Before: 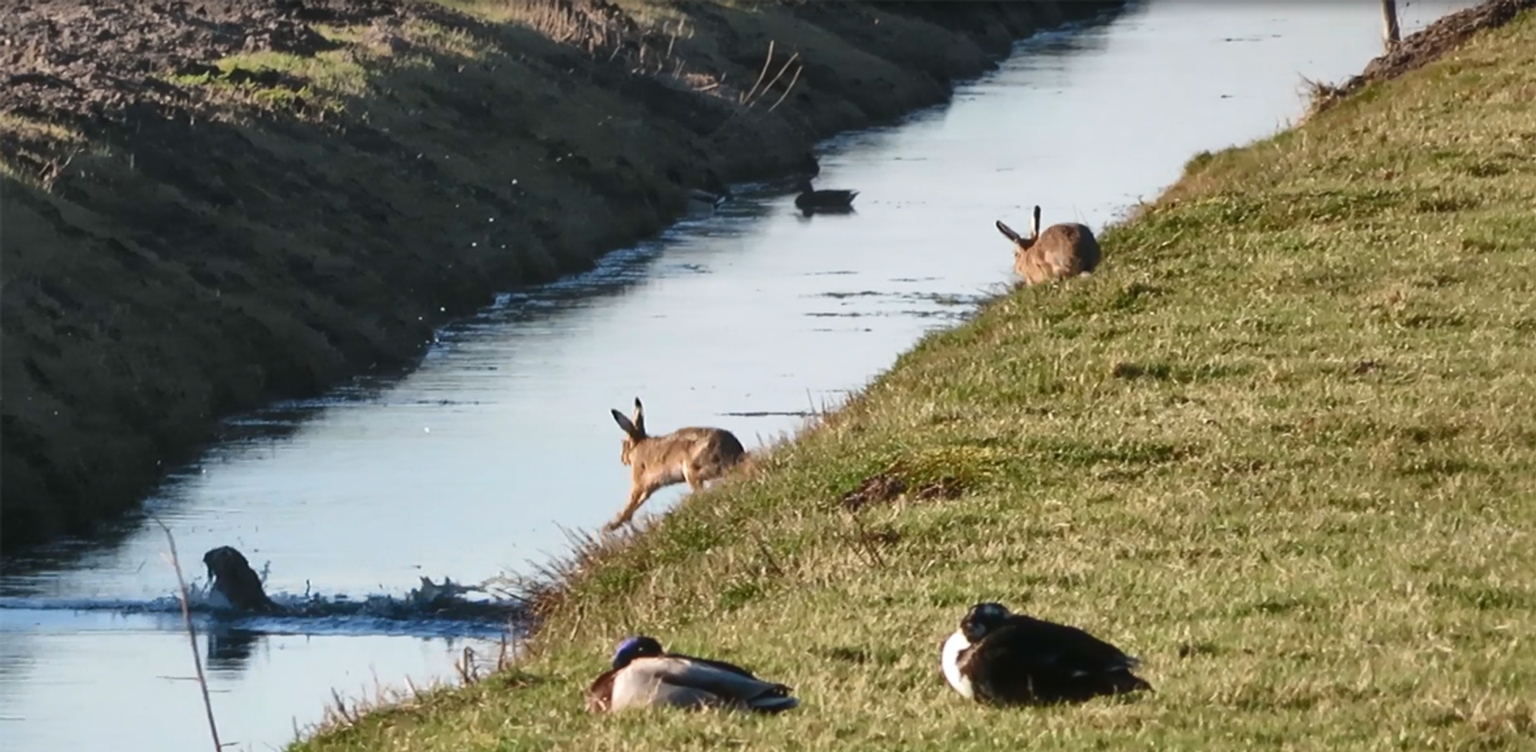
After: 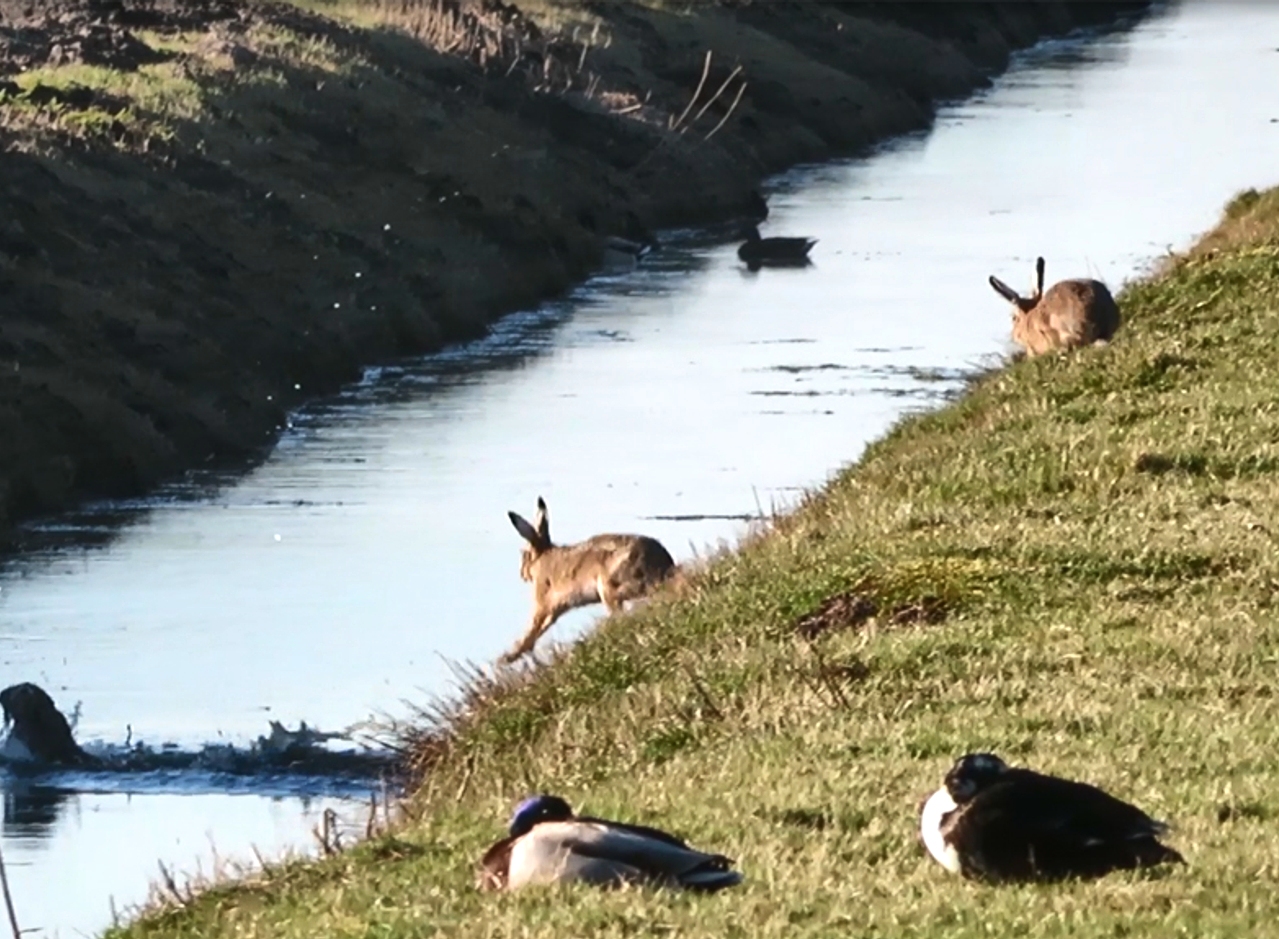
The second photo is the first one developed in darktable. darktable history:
tone equalizer: -8 EV -0.417 EV, -7 EV -0.389 EV, -6 EV -0.333 EV, -5 EV -0.222 EV, -3 EV 0.222 EV, -2 EV 0.333 EV, -1 EV 0.389 EV, +0 EV 0.417 EV, edges refinement/feathering 500, mask exposure compensation -1.57 EV, preserve details no
crop and rotate: left 13.342%, right 19.991%
rotate and perspective: crop left 0, crop top 0
